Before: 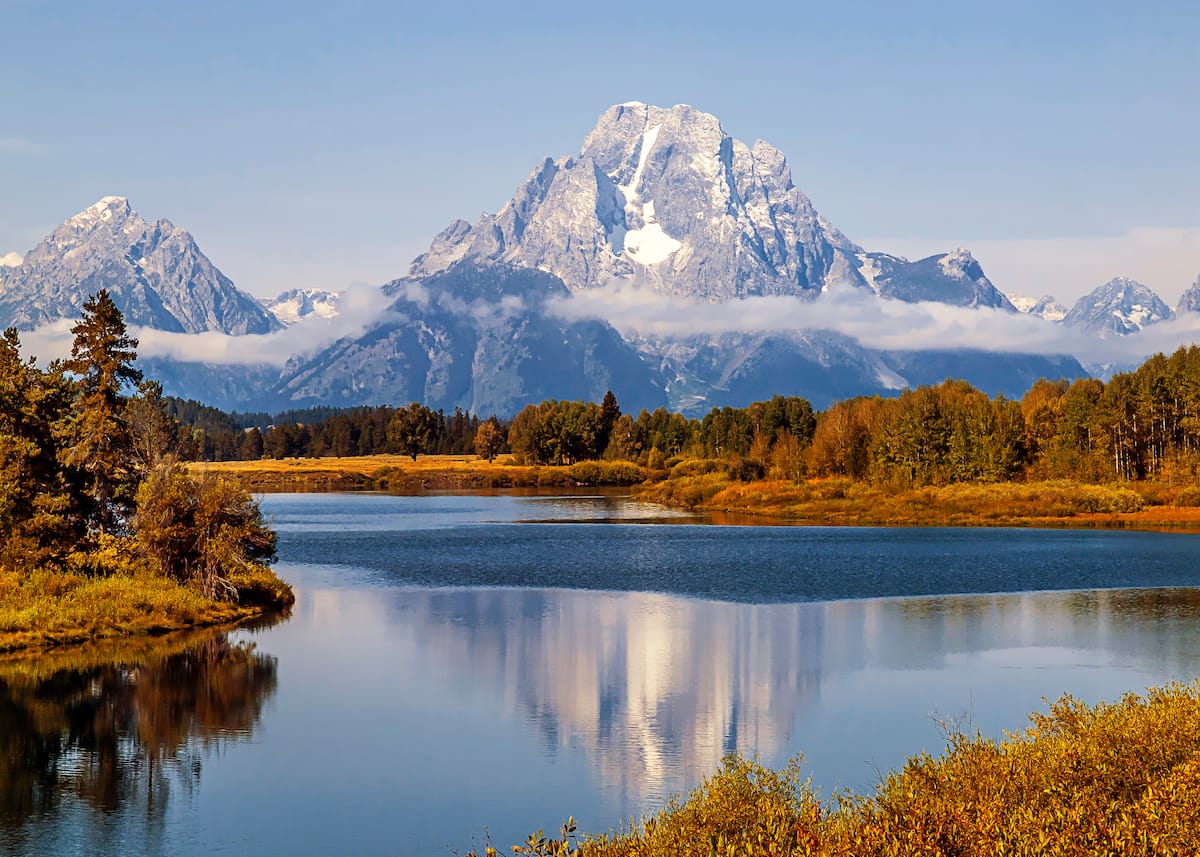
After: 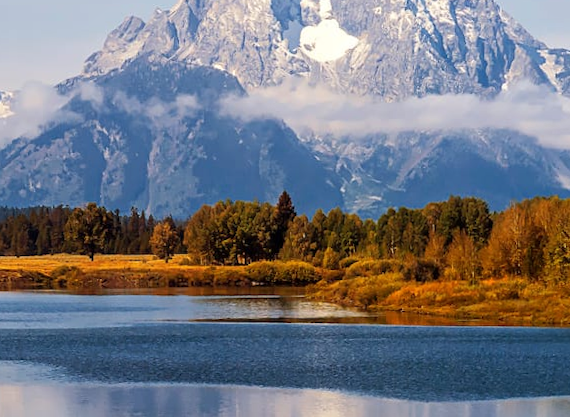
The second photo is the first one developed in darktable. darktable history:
rotate and perspective: rotation 0.074°, lens shift (vertical) 0.096, lens shift (horizontal) -0.041, crop left 0.043, crop right 0.952, crop top 0.024, crop bottom 0.979
crop: left 25%, top 25%, right 25%, bottom 25%
tone equalizer: on, module defaults
